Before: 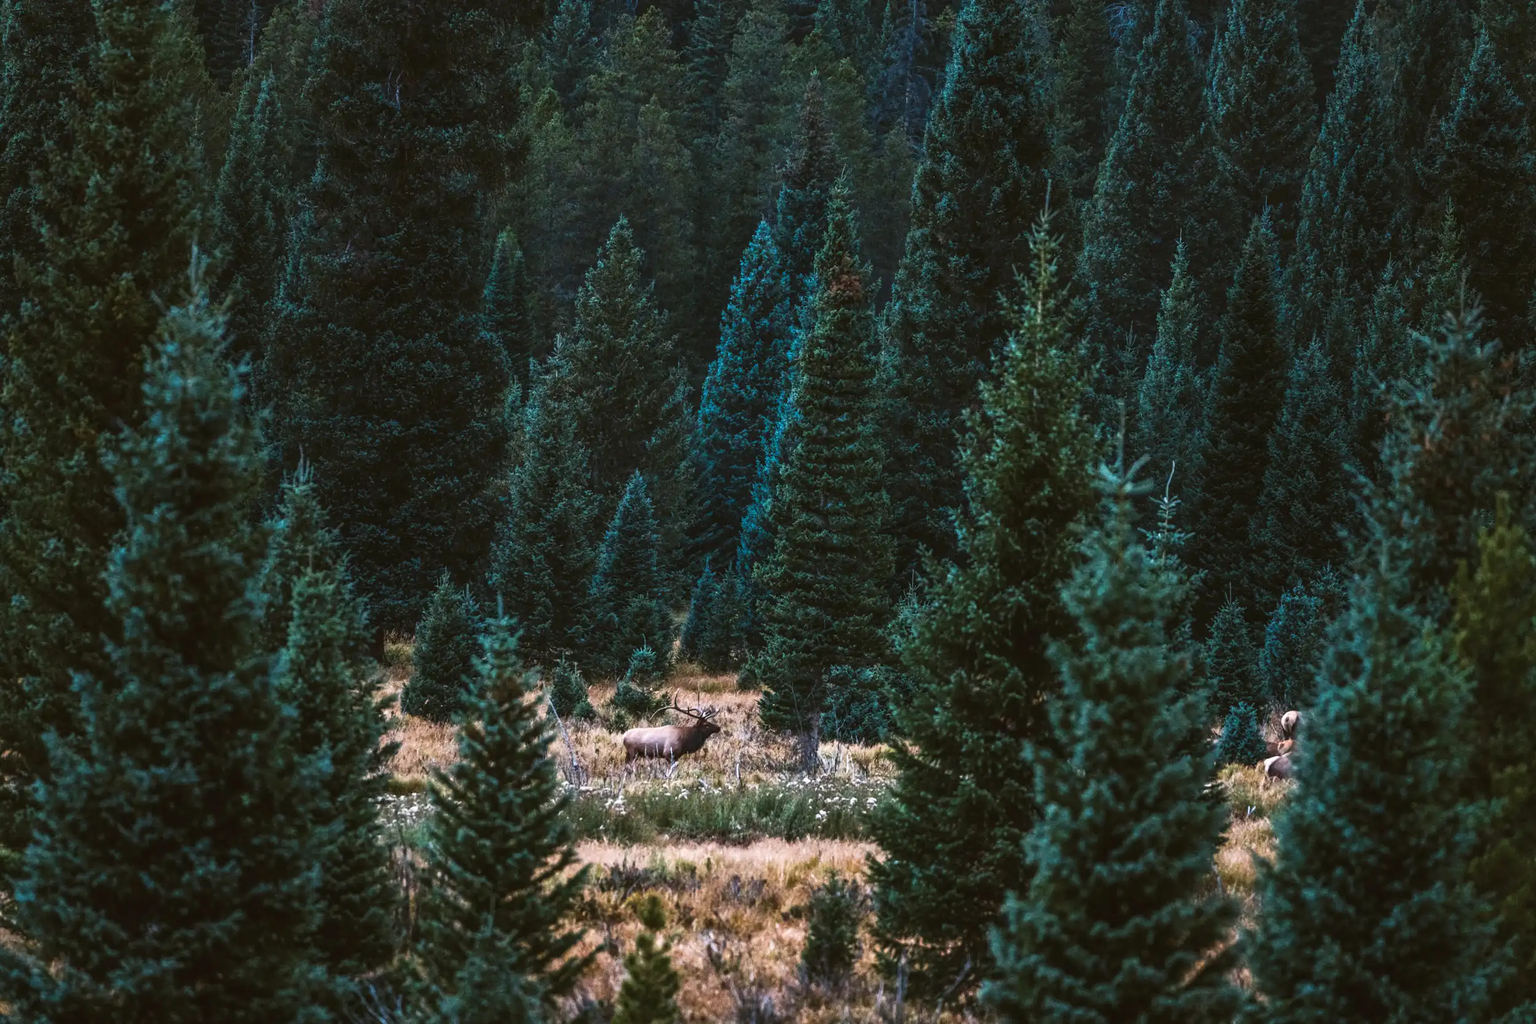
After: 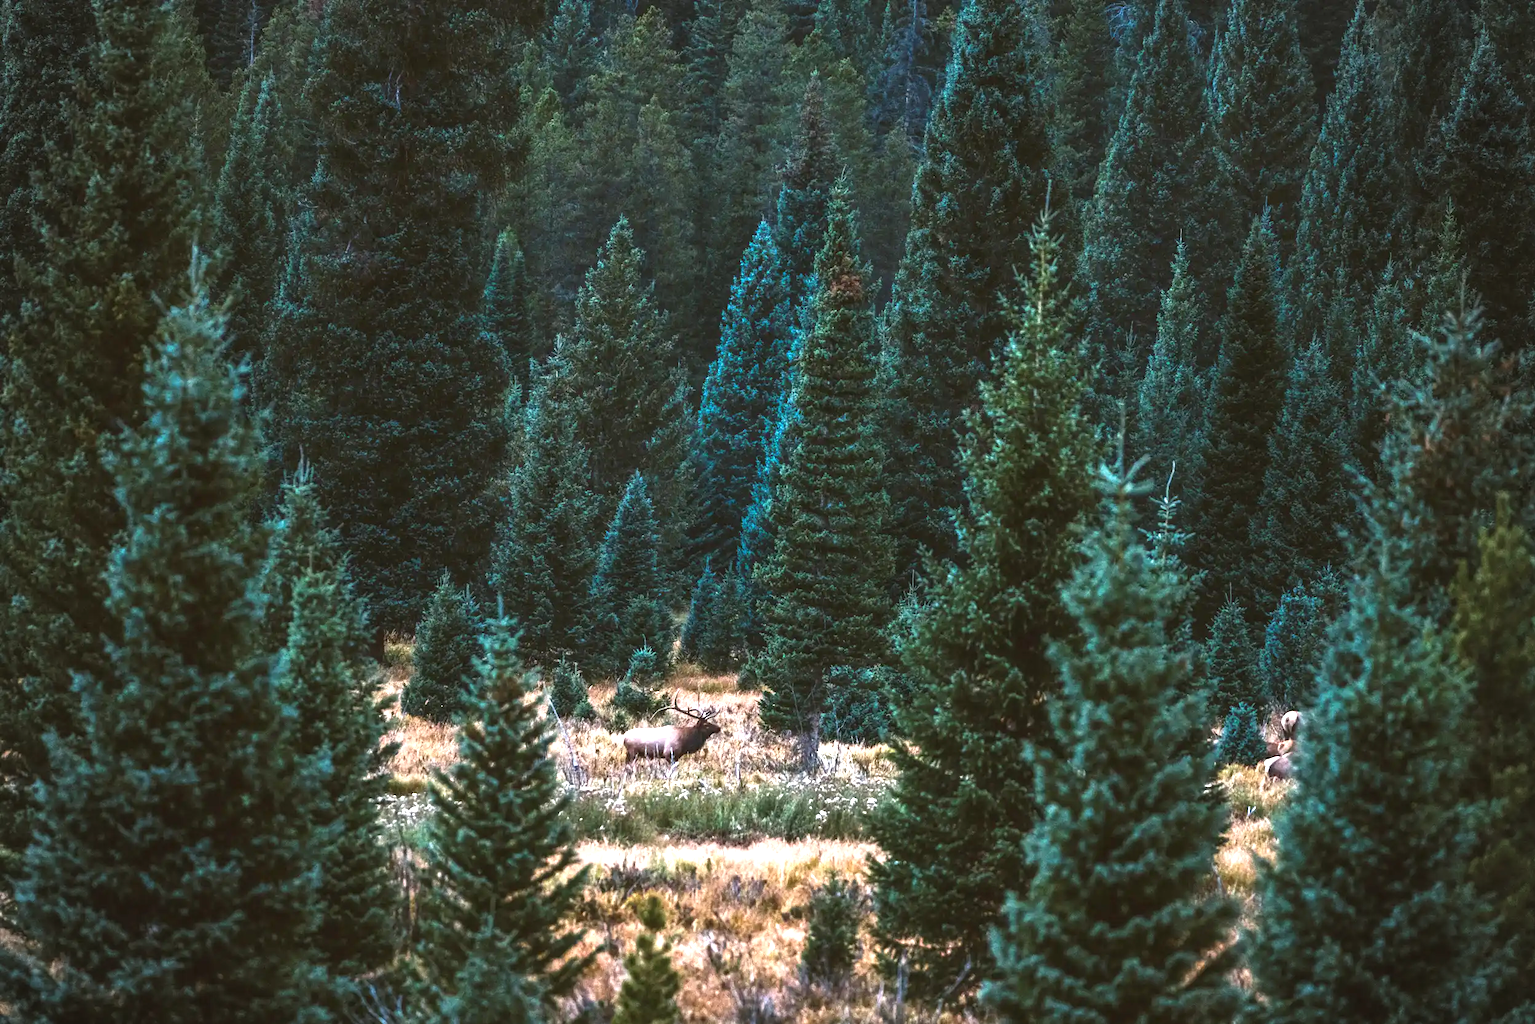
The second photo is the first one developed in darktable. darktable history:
vignetting: fall-off radius 60.86%
exposure: black level correction 0, exposure 1.001 EV, compensate highlight preservation false
